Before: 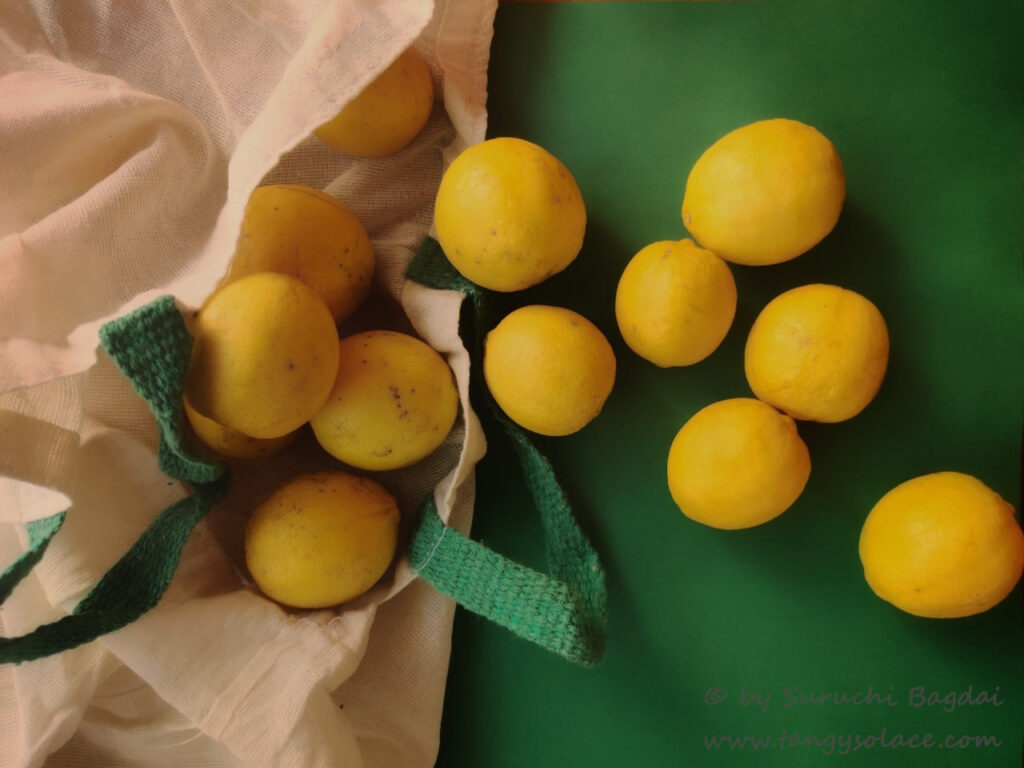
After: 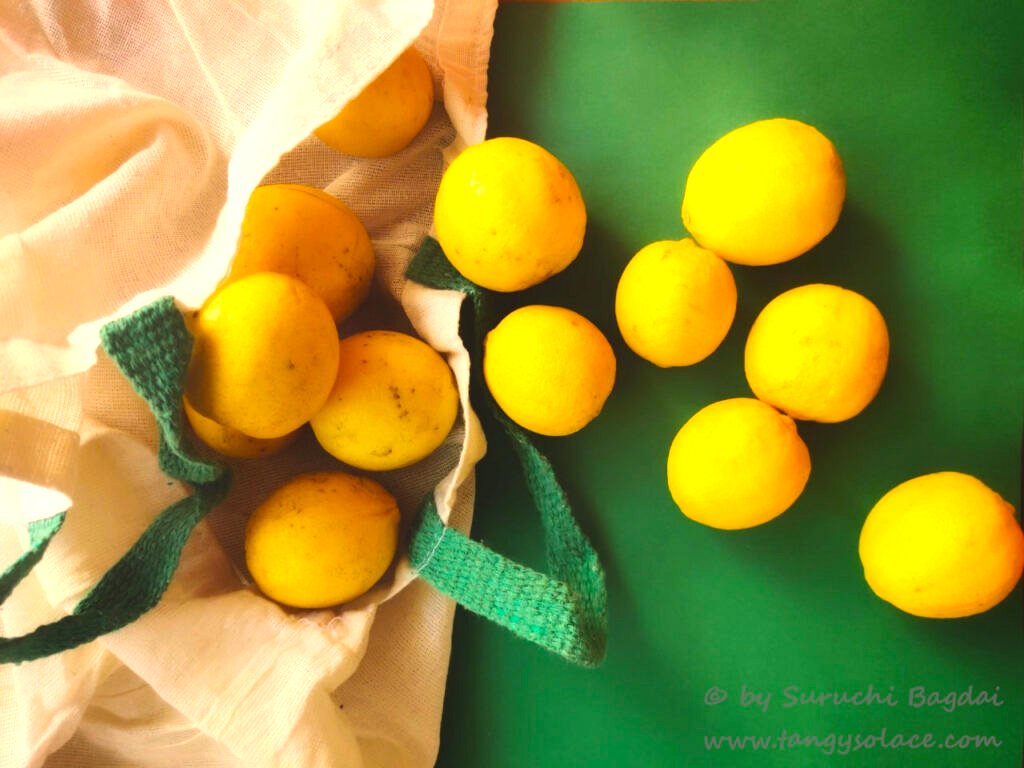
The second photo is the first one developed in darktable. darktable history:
exposure: black level correction -0.002, exposure 1.35 EV, compensate highlight preservation false
color balance: output saturation 120%
